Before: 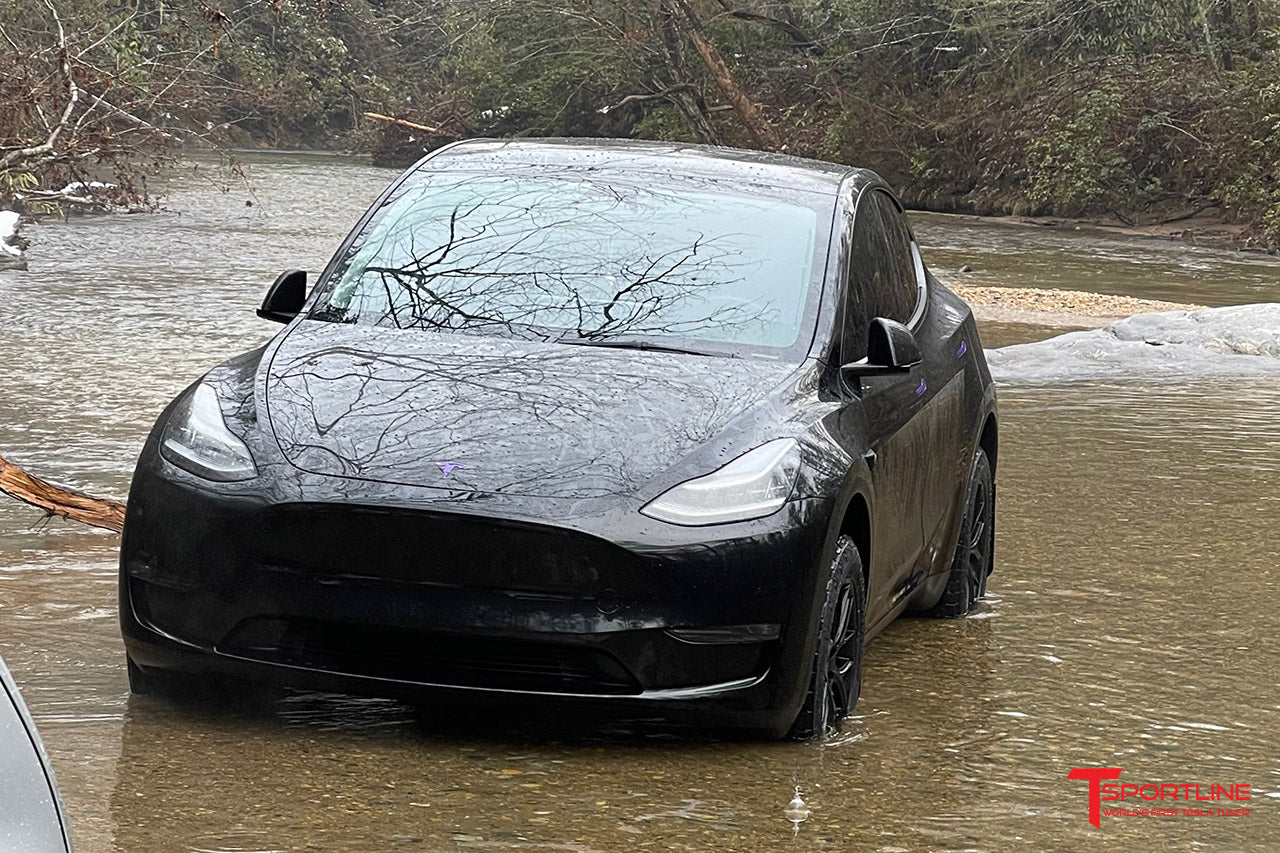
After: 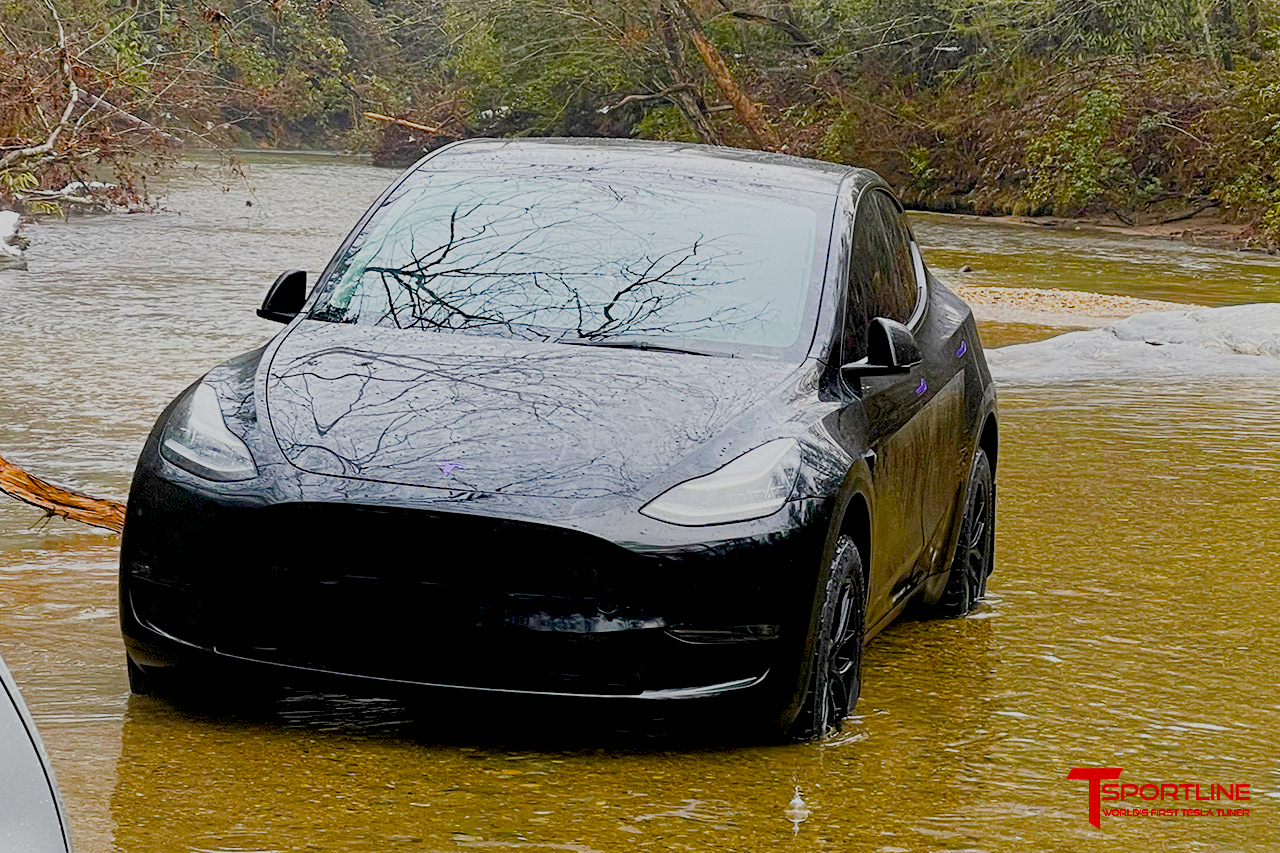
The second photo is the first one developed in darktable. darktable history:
color balance rgb: linear chroma grading › shadows 10%, linear chroma grading › highlights 10%, linear chroma grading › global chroma 15%, linear chroma grading › mid-tones 15%, perceptual saturation grading › global saturation 40%, perceptual saturation grading › highlights -25%, perceptual saturation grading › mid-tones 35%, perceptual saturation grading › shadows 35%, perceptual brilliance grading › global brilliance 11.29%, global vibrance 11.29%
exposure: black level correction 0.012, compensate highlight preservation false
sigmoid: contrast 1.05, skew -0.15
